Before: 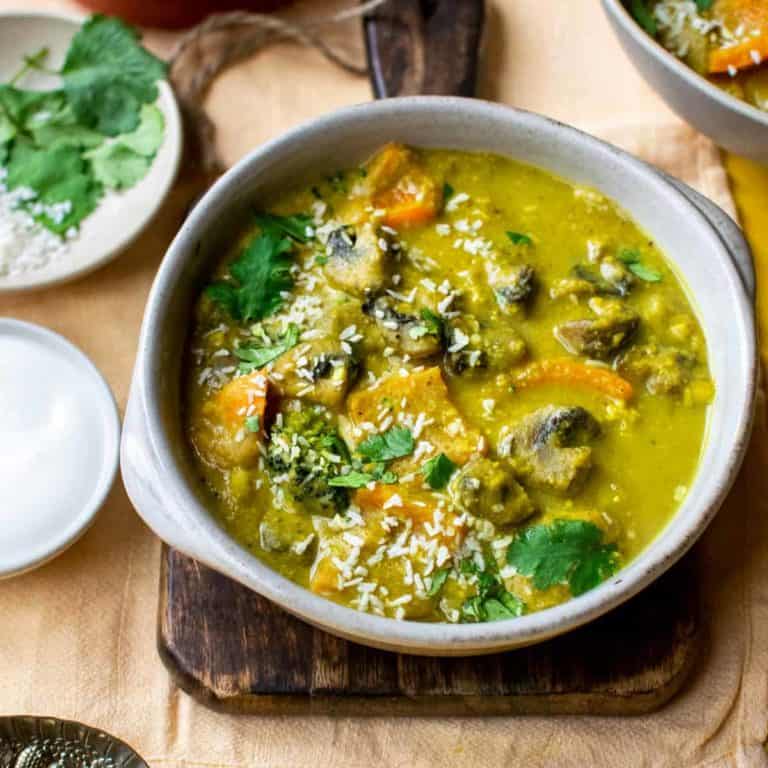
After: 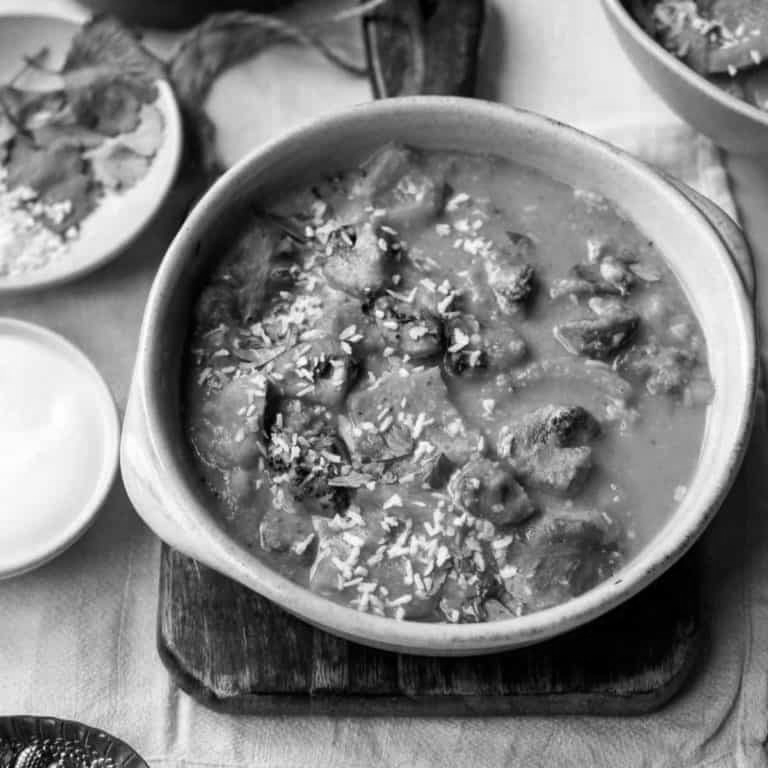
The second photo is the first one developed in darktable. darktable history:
color calibration: output gray [0.21, 0.42, 0.37, 0], illuminant custom, x 0.368, y 0.373, temperature 4346.93 K
